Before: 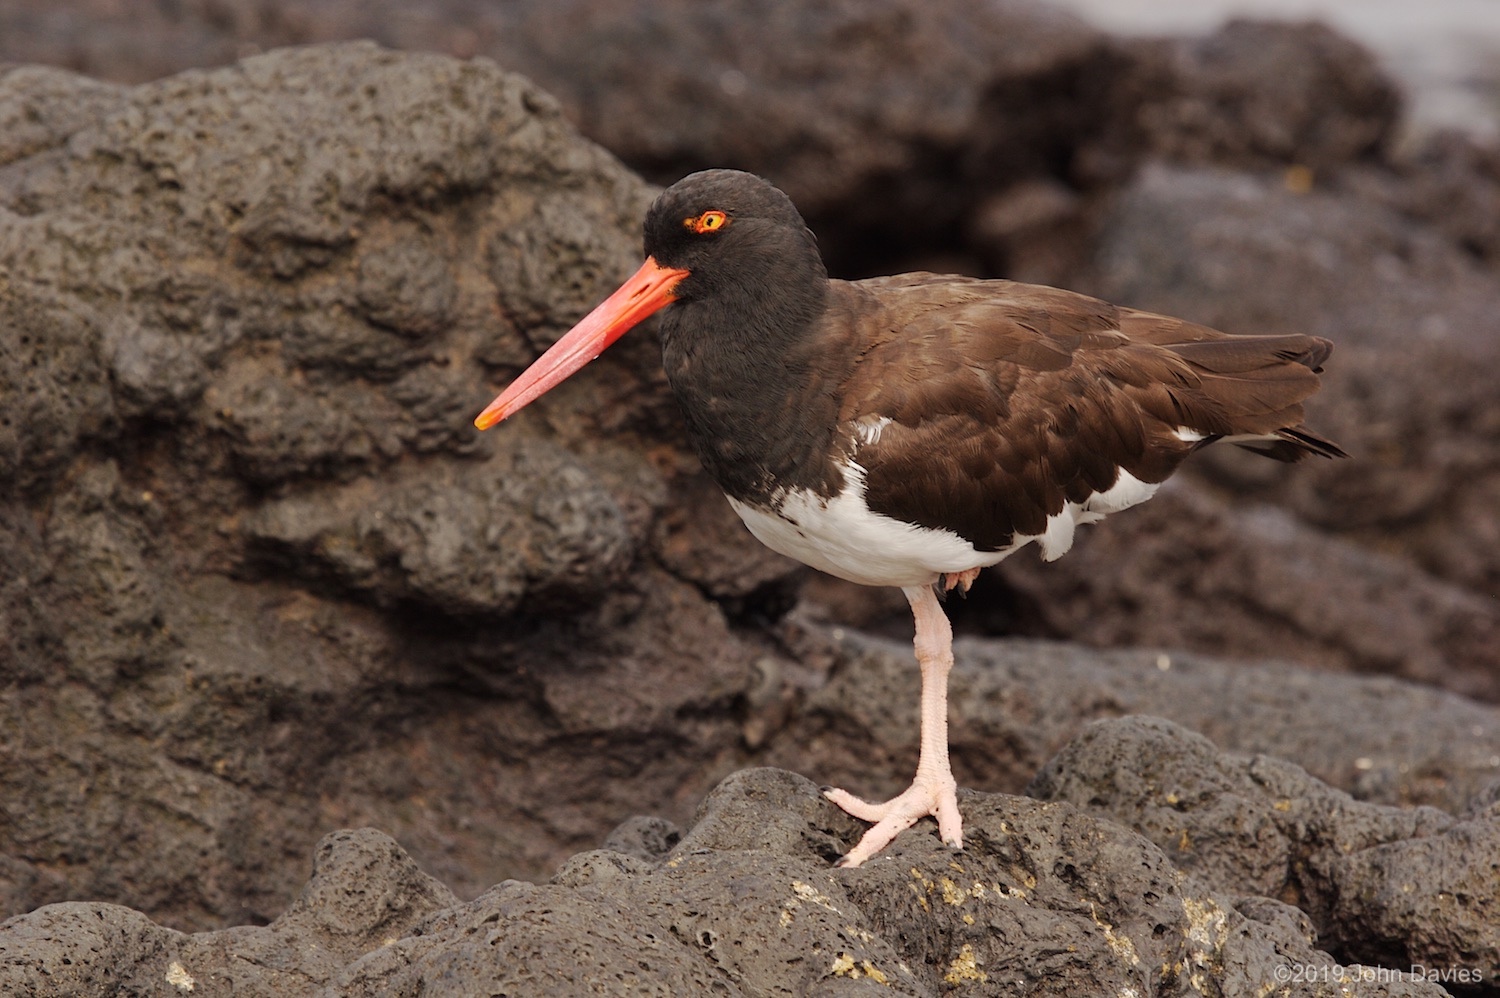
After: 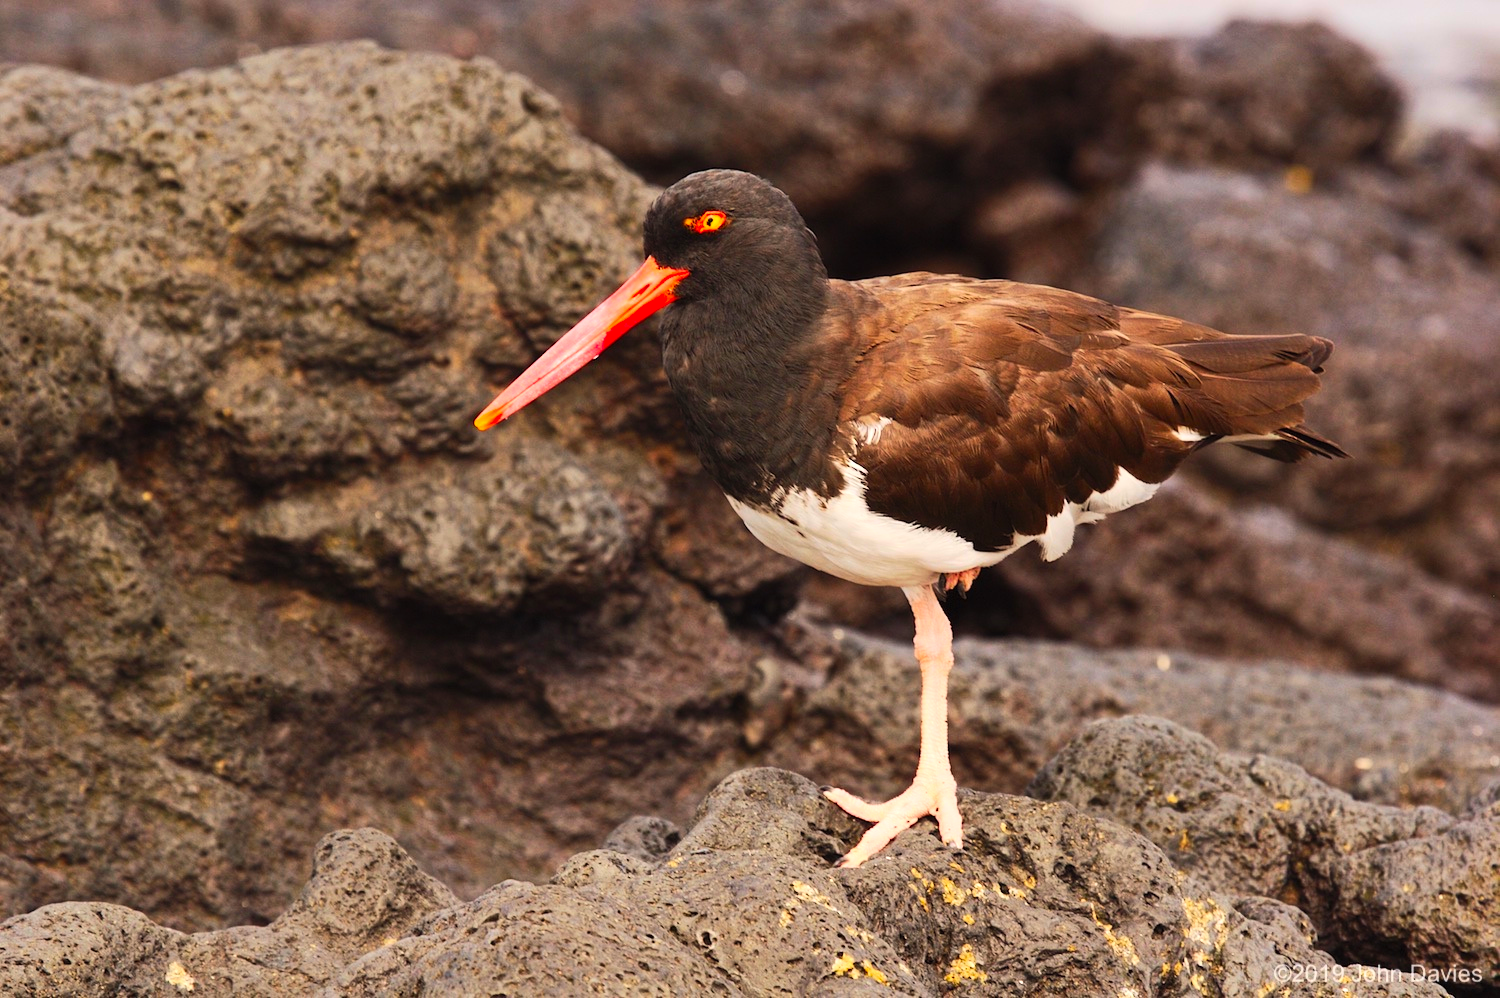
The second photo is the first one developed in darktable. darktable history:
contrast brightness saturation: contrast 0.204, brightness 0.191, saturation 0.781
tone equalizer: -8 EV -0.388 EV, -7 EV -0.429 EV, -6 EV -0.373 EV, -5 EV -0.258 EV, -3 EV 0.244 EV, -2 EV 0.313 EV, -1 EV 0.399 EV, +0 EV 0.418 EV, edges refinement/feathering 500, mask exposure compensation -1.57 EV, preserve details no
